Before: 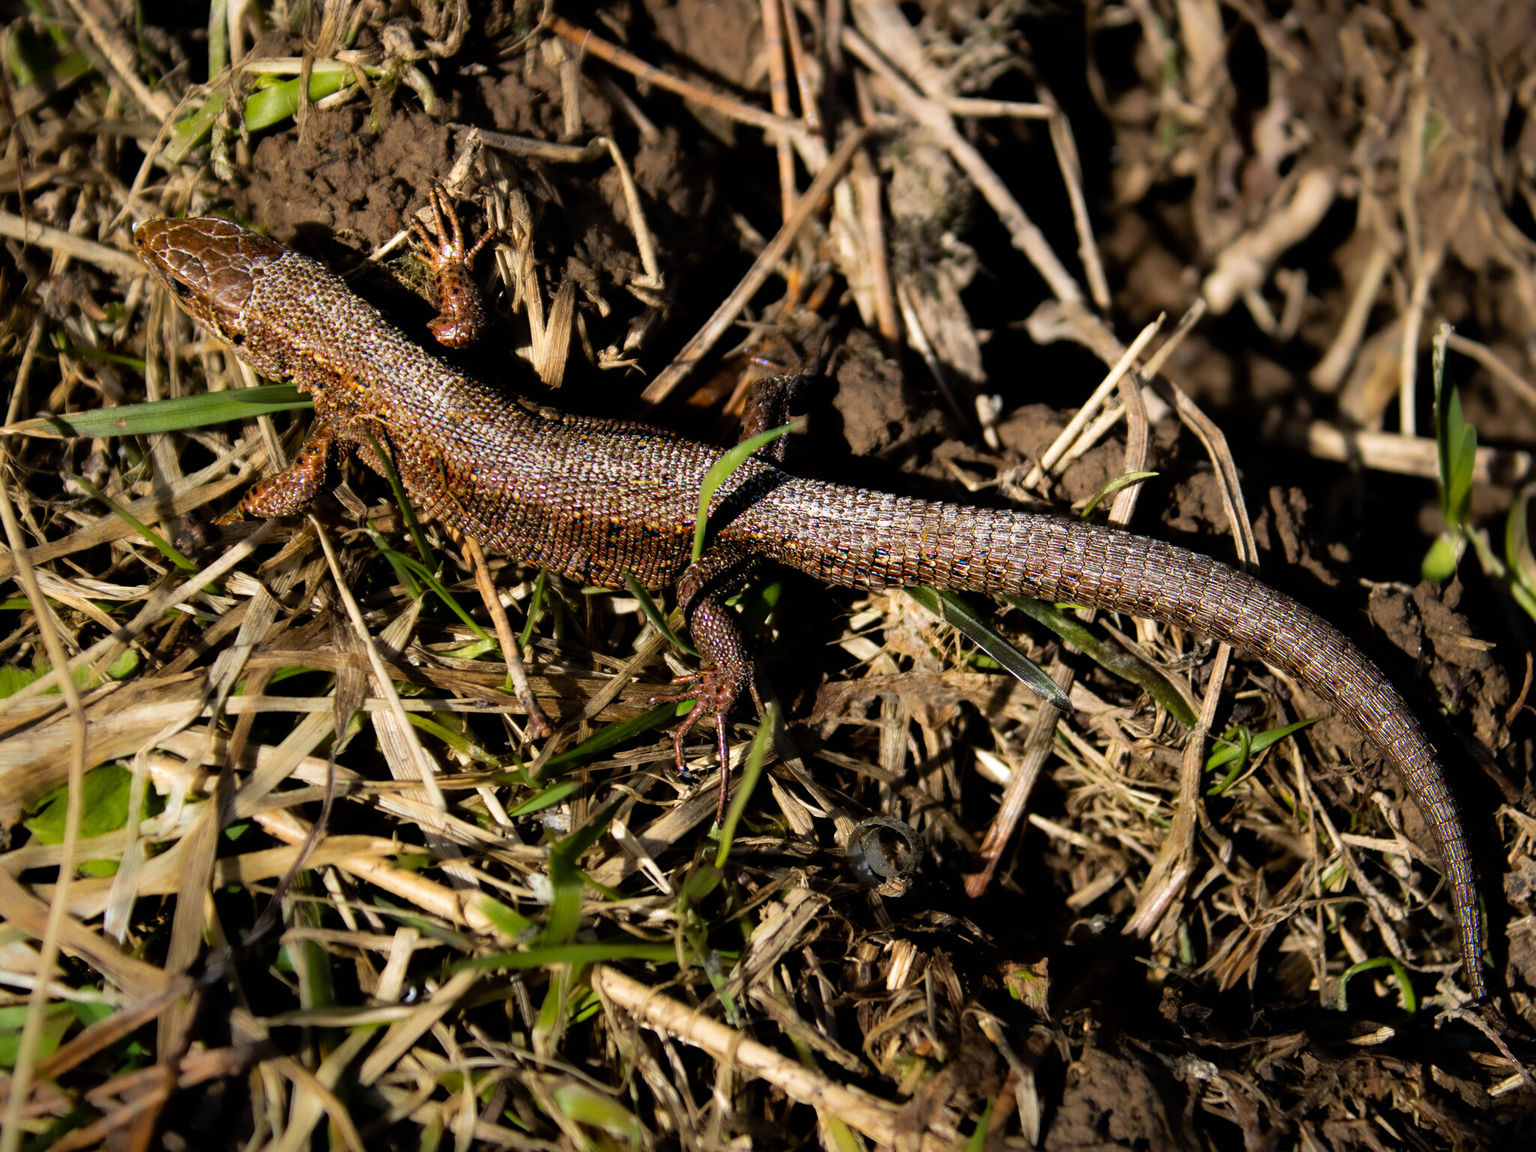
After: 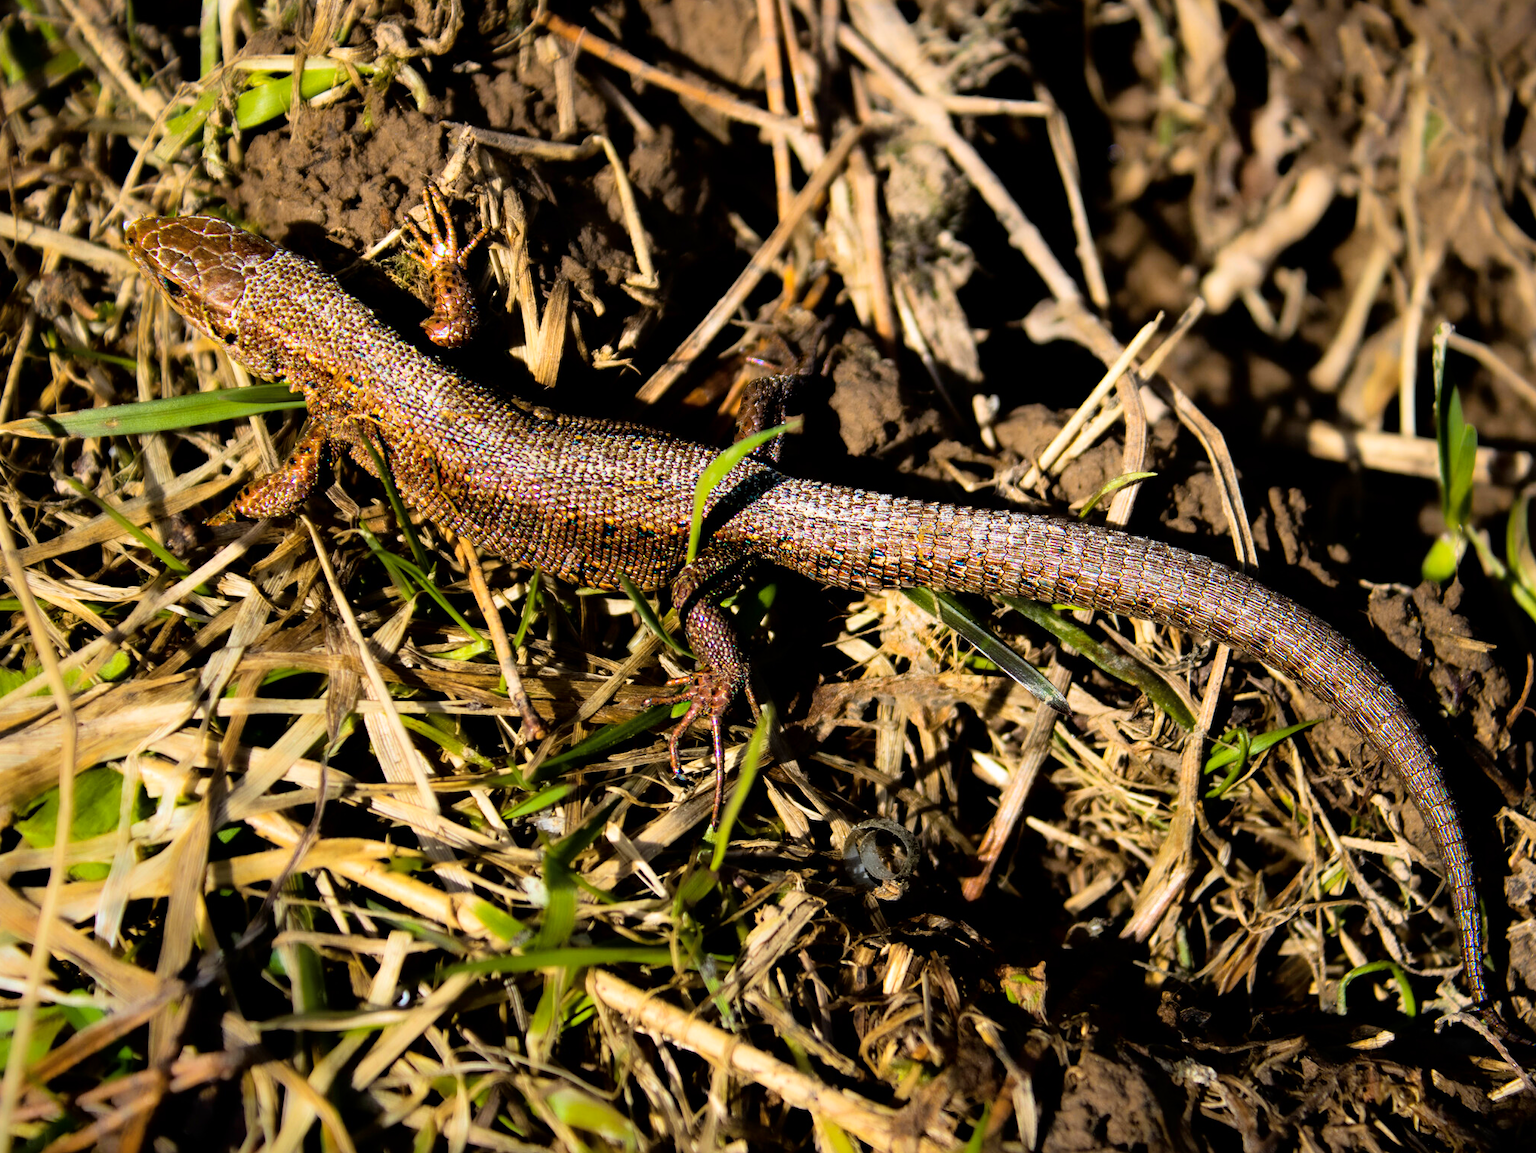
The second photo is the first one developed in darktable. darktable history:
crop and rotate: left 0.658%, top 0.312%, bottom 0.24%
tone curve: curves: ch0 [(0, 0) (0.004, 0.001) (0.133, 0.151) (0.325, 0.399) (0.475, 0.579) (0.832, 0.902) (1, 1)], color space Lab, independent channels, preserve colors none
color balance rgb: linear chroma grading › global chroma 24.887%, perceptual saturation grading › global saturation 0.667%, global vibrance 14.877%
